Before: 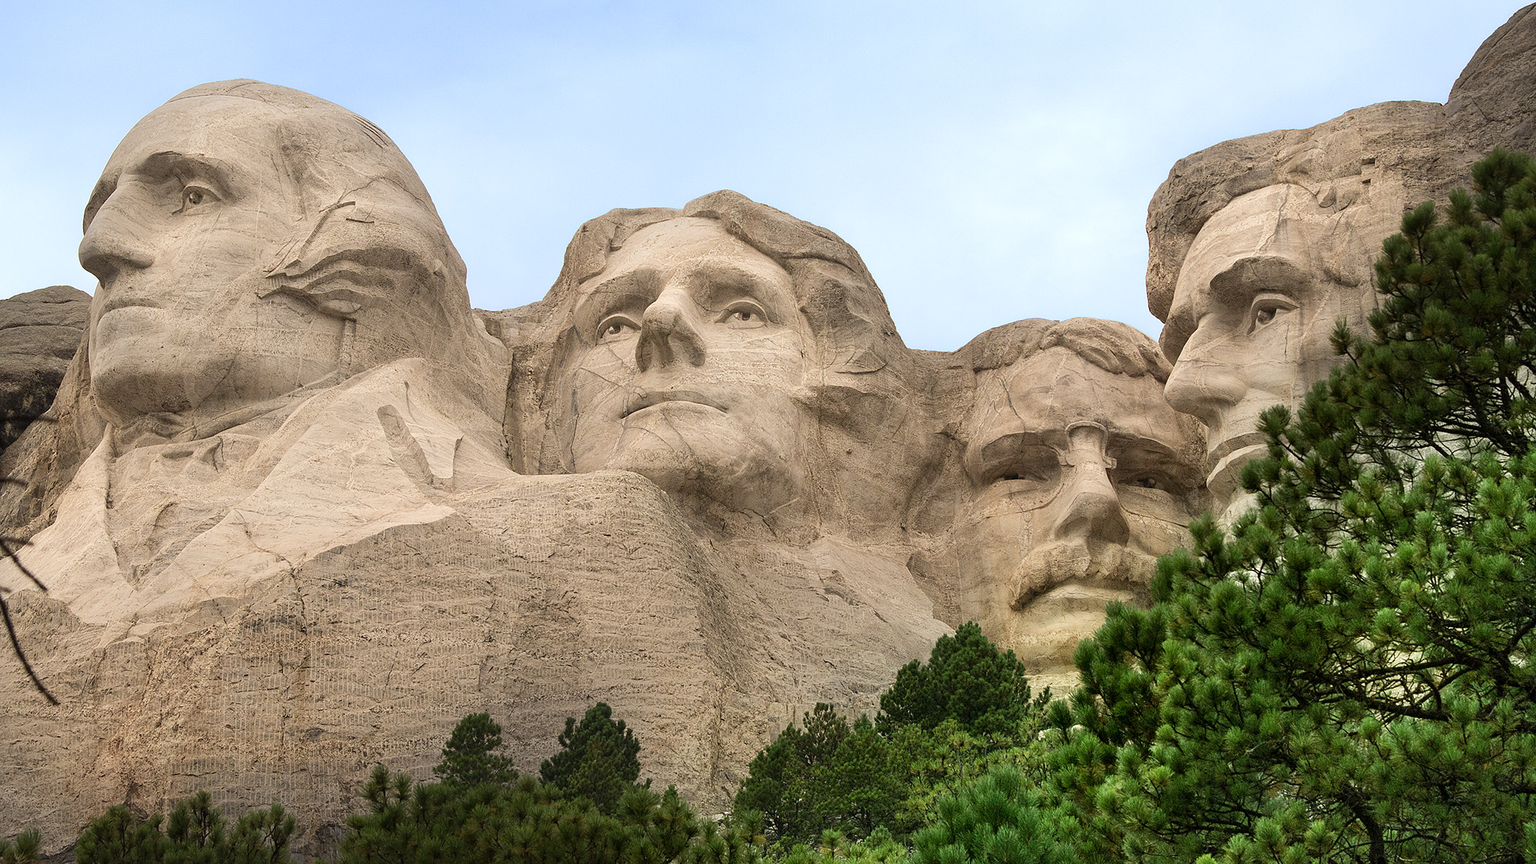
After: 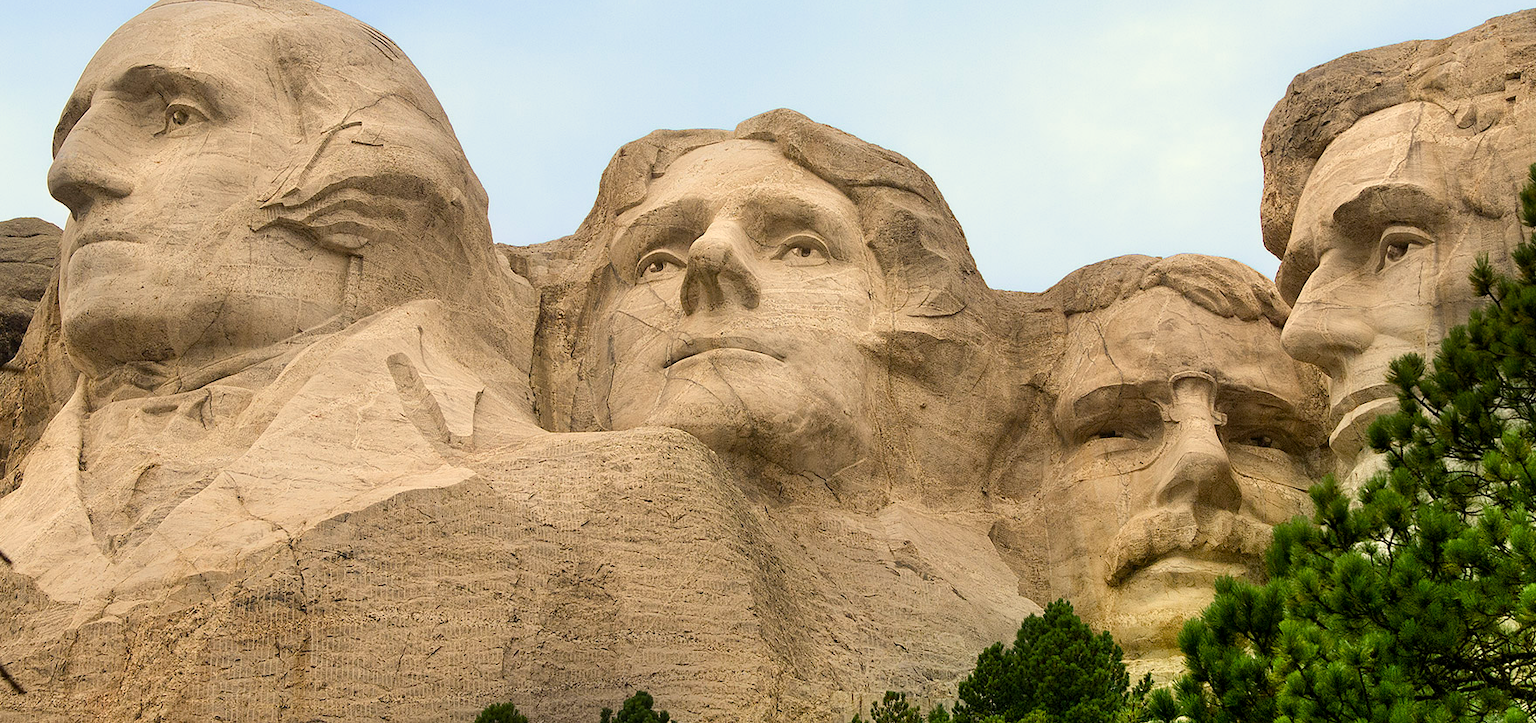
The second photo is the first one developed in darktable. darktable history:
color zones: curves: ch0 [(0.25, 0.5) (0.428, 0.473) (0.75, 0.5)]; ch1 [(0.243, 0.479) (0.398, 0.452) (0.75, 0.5)]
color balance rgb: shadows lift › luminance -20.382%, highlights gain › chroma 2.99%, highlights gain › hue 77.66°, global offset › luminance -0.252%, linear chroma grading › shadows 31.48%, linear chroma grading › global chroma -1.642%, linear chroma grading › mid-tones 3.573%, perceptual saturation grading › global saturation 17.41%, global vibrance 20%
crop and rotate: left 2.406%, top 11%, right 9.592%, bottom 15.266%
